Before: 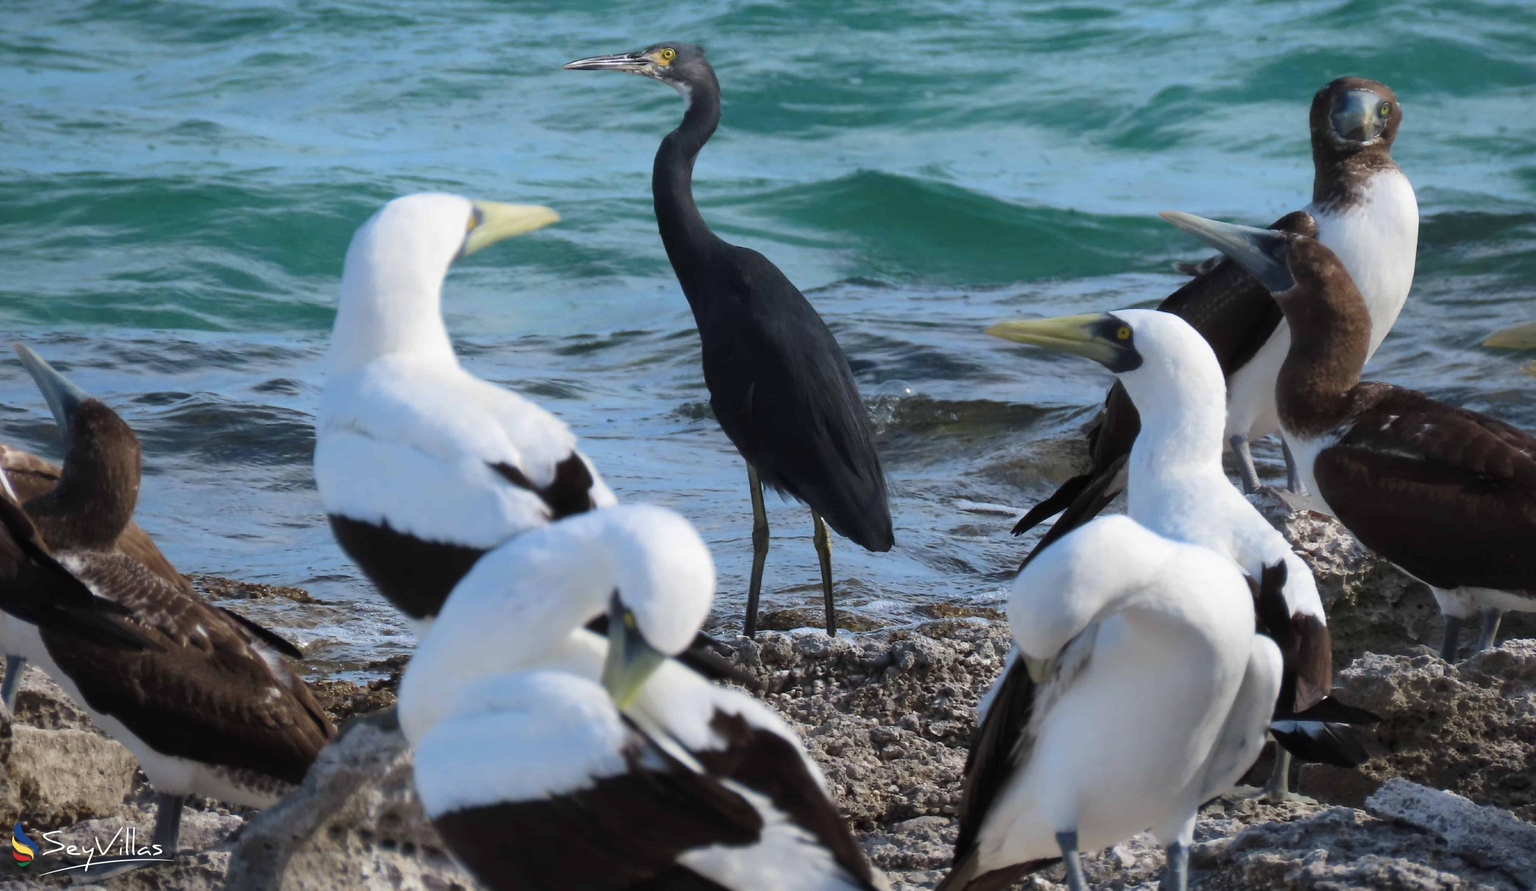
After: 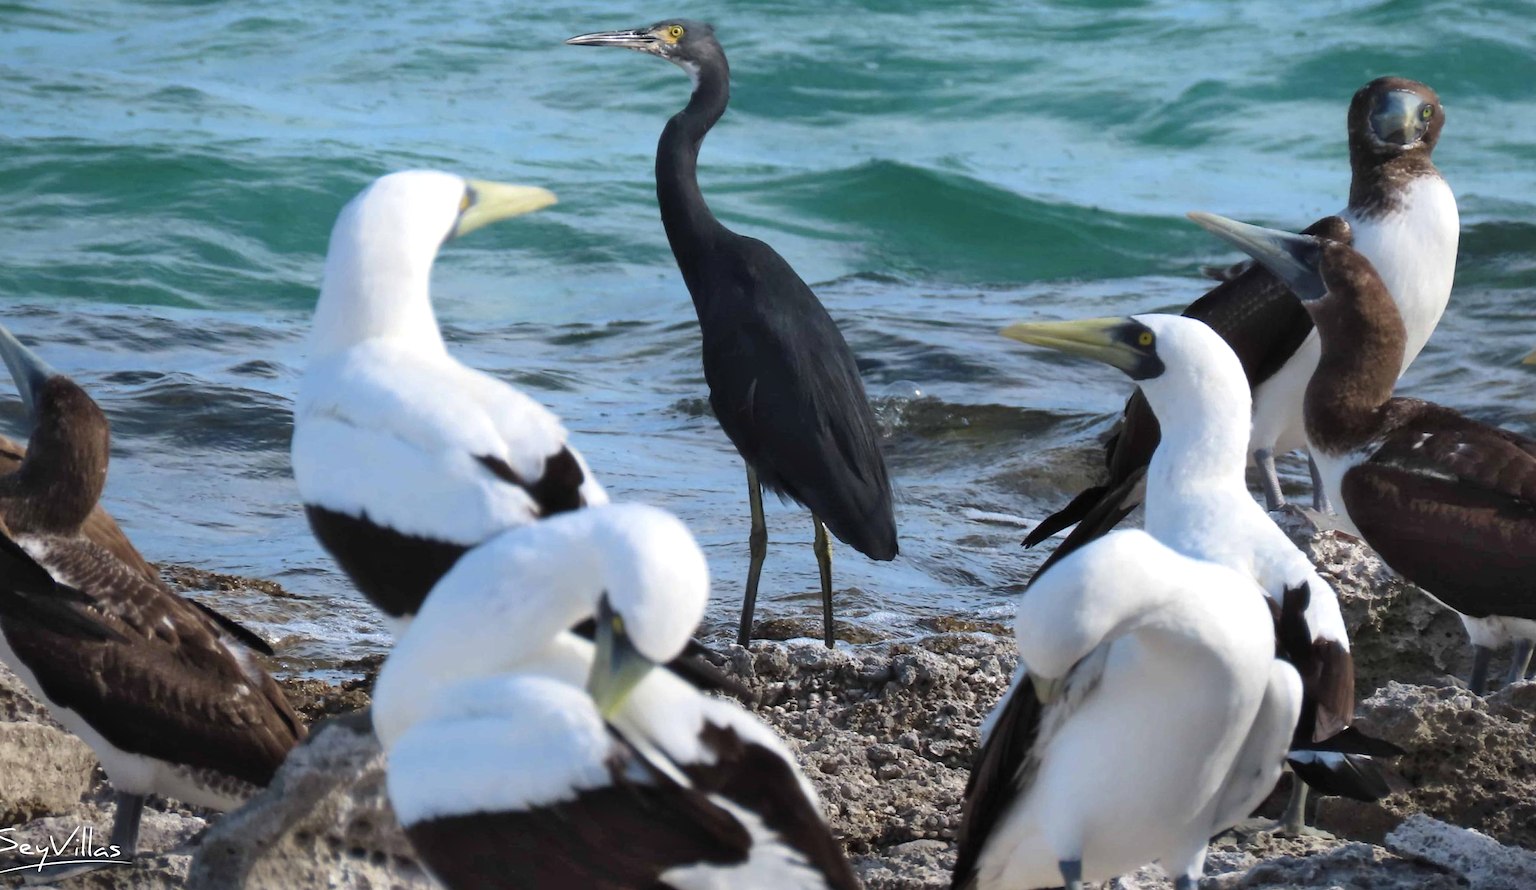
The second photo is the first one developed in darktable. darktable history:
crop and rotate: angle -1.69°
shadows and highlights: radius 44.78, white point adjustment 6.64, compress 79.65%, highlights color adjustment 78.42%, soften with gaussian
